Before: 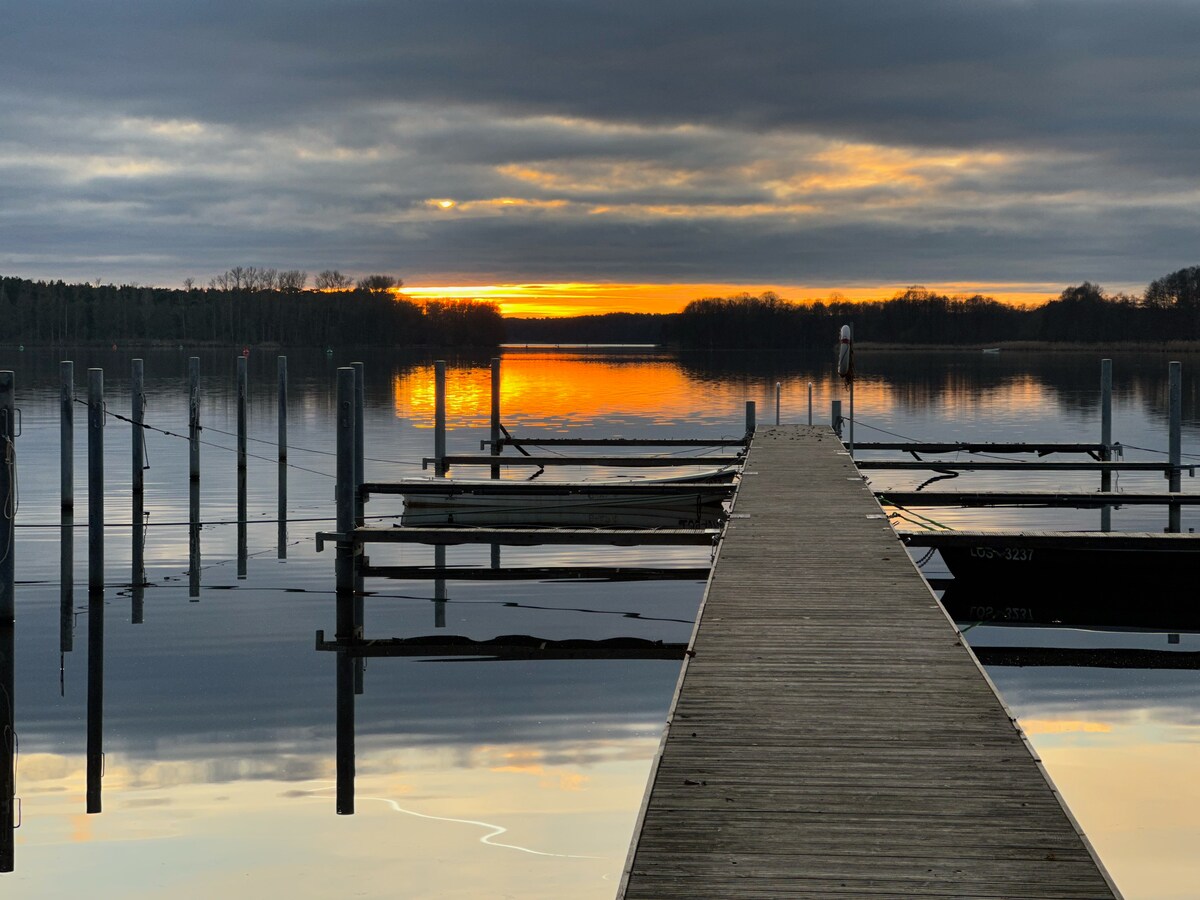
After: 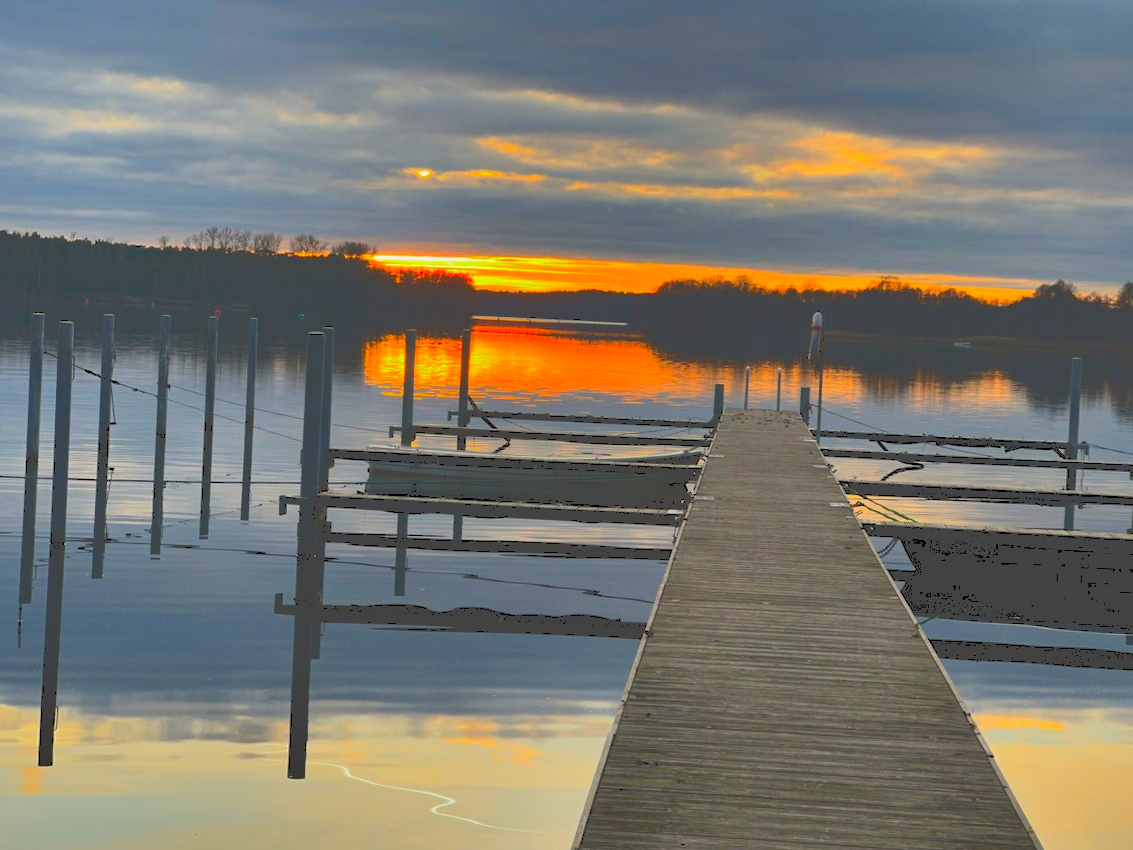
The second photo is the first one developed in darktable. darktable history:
shadows and highlights: radius 108.6, shadows 45.73, highlights -66.97, low approximation 0.01, soften with gaussian
contrast brightness saturation: saturation 0.481
crop and rotate: angle -2.57°
tone curve: curves: ch0 [(0, 0) (0.003, 0.277) (0.011, 0.277) (0.025, 0.279) (0.044, 0.282) (0.069, 0.286) (0.1, 0.289) (0.136, 0.294) (0.177, 0.318) (0.224, 0.345) (0.277, 0.379) (0.335, 0.425) (0.399, 0.481) (0.468, 0.542) (0.543, 0.594) (0.623, 0.662) (0.709, 0.731) (0.801, 0.792) (0.898, 0.851) (1, 1)], color space Lab, independent channels, preserve colors none
